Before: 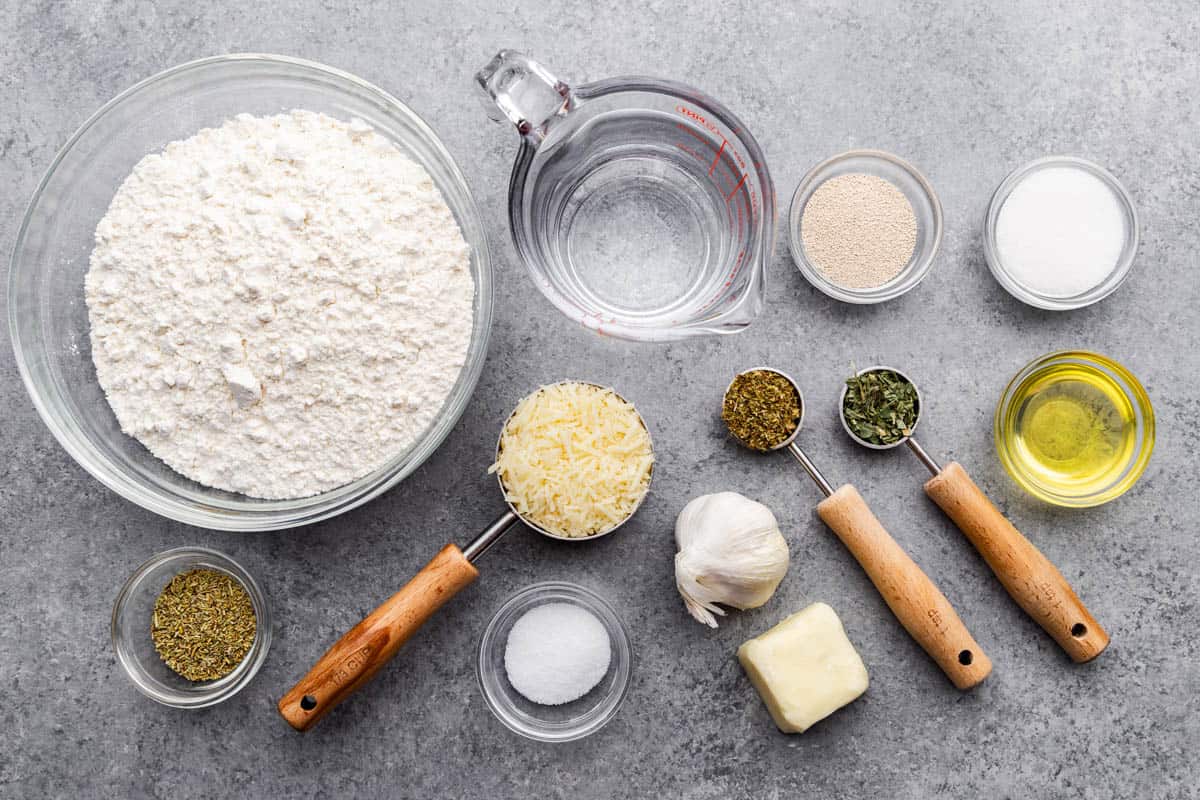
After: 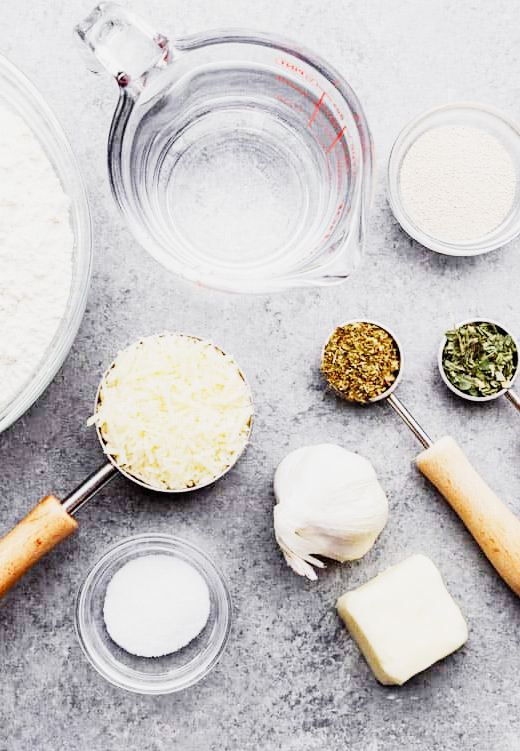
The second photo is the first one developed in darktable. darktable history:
exposure: black level correction 0, exposure 1.35 EV, compensate exposure bias true, compensate highlight preservation false
crop: left 33.452%, top 6.025%, right 23.155%
sigmoid: contrast 1.6, skew -0.2, preserve hue 0%, red attenuation 0.1, red rotation 0.035, green attenuation 0.1, green rotation -0.017, blue attenuation 0.15, blue rotation -0.052, base primaries Rec2020
